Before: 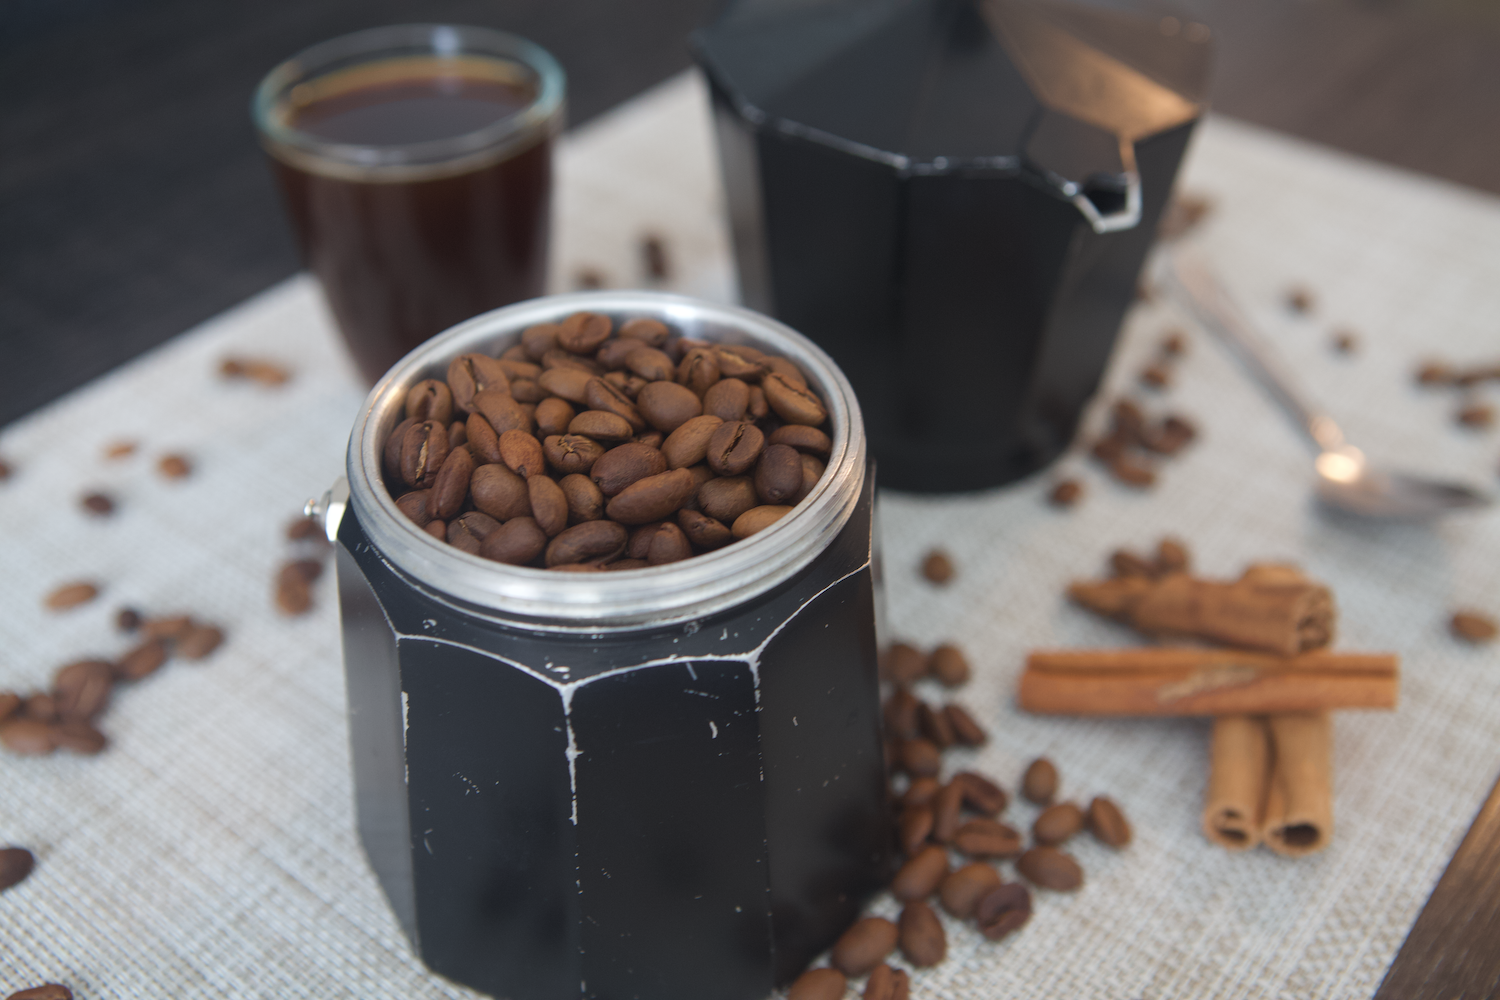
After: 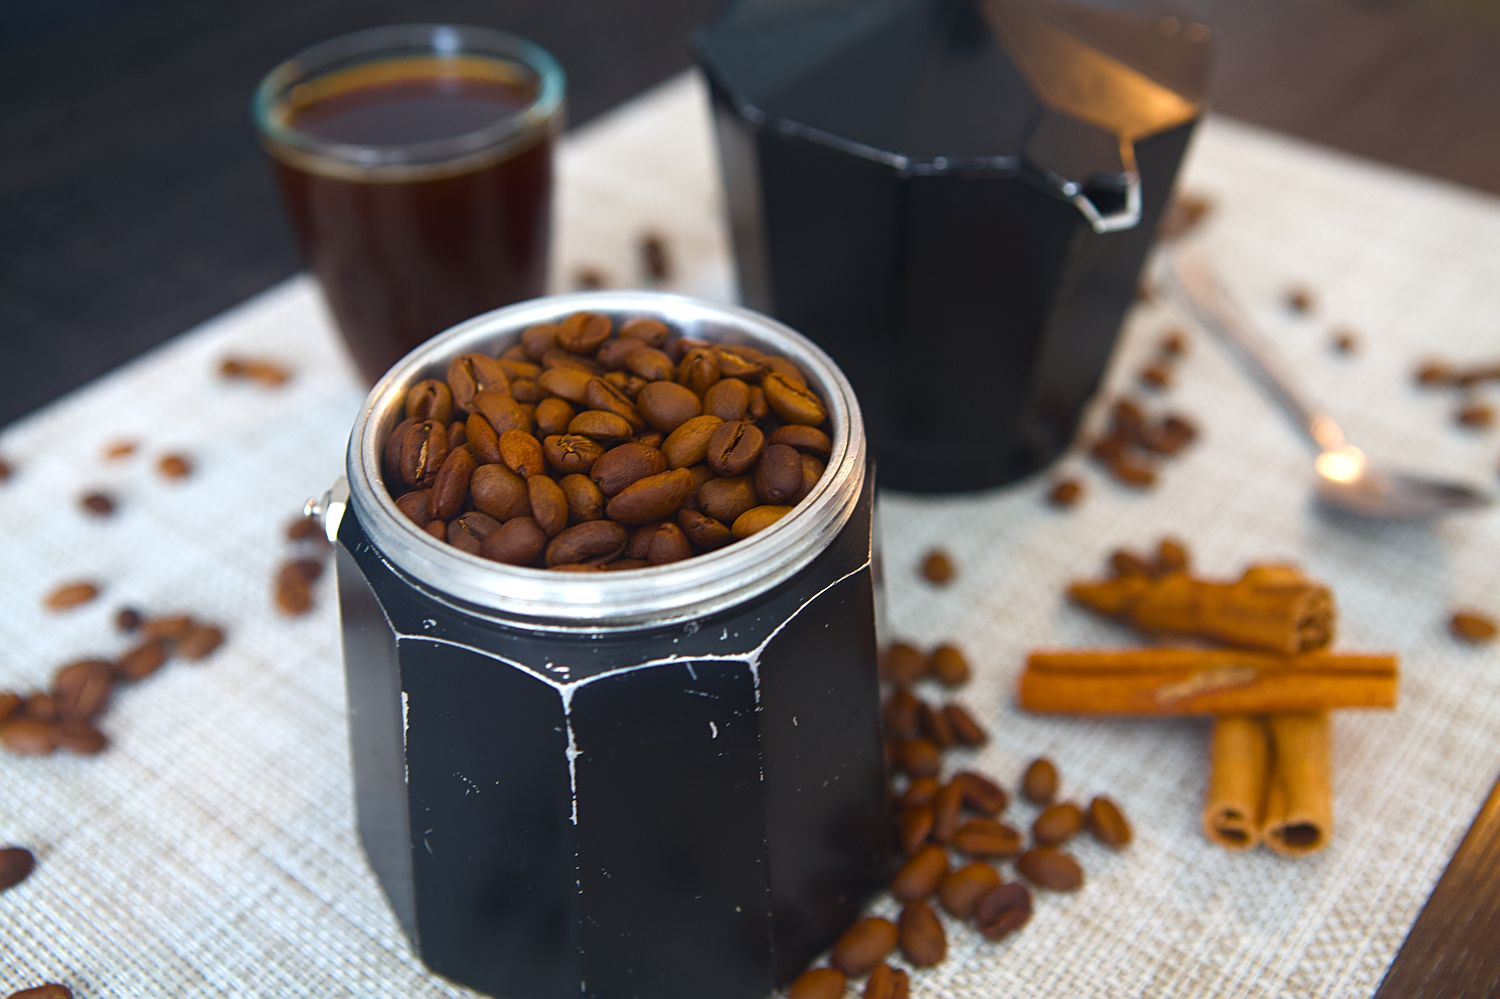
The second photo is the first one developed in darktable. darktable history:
sharpen: on, module defaults
crop: bottom 0.071%
vignetting: fall-off start 116.67%, fall-off radius 59.26%, brightness -0.31, saturation -0.056
color balance rgb: linear chroma grading › global chroma 9%, perceptual saturation grading › global saturation 36%, perceptual saturation grading › shadows 35%, perceptual brilliance grading › global brilliance 15%, perceptual brilliance grading › shadows -35%, global vibrance 15%
